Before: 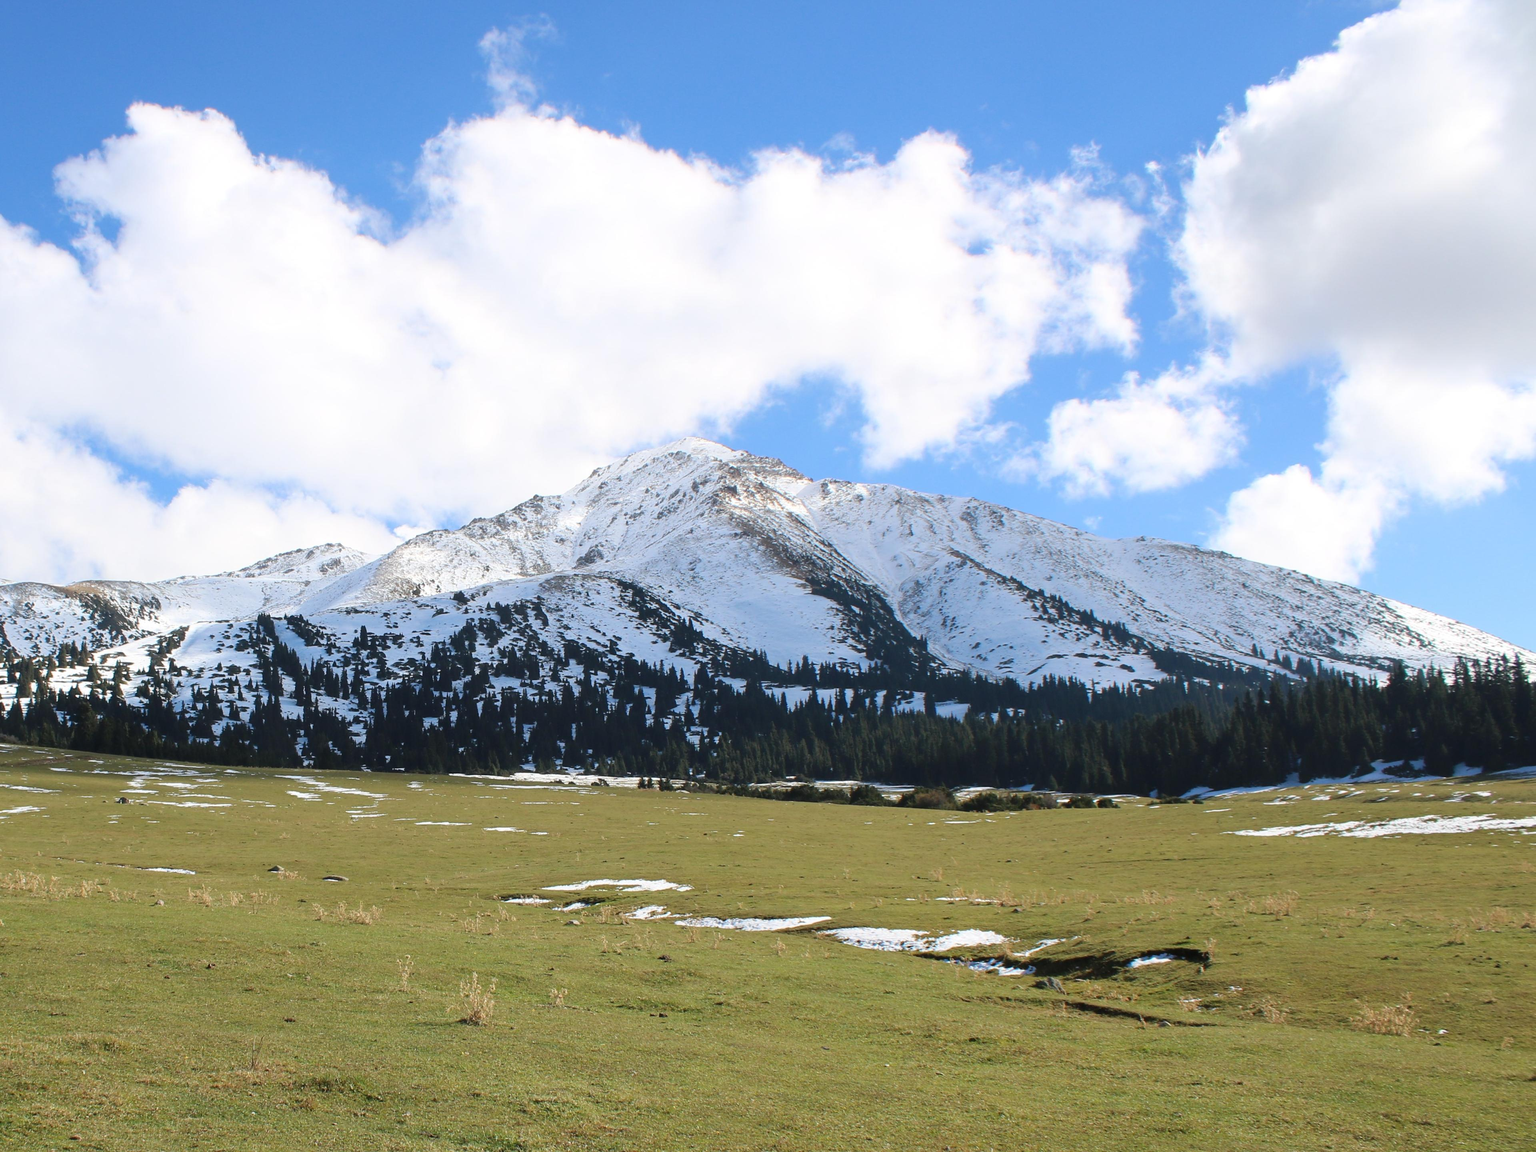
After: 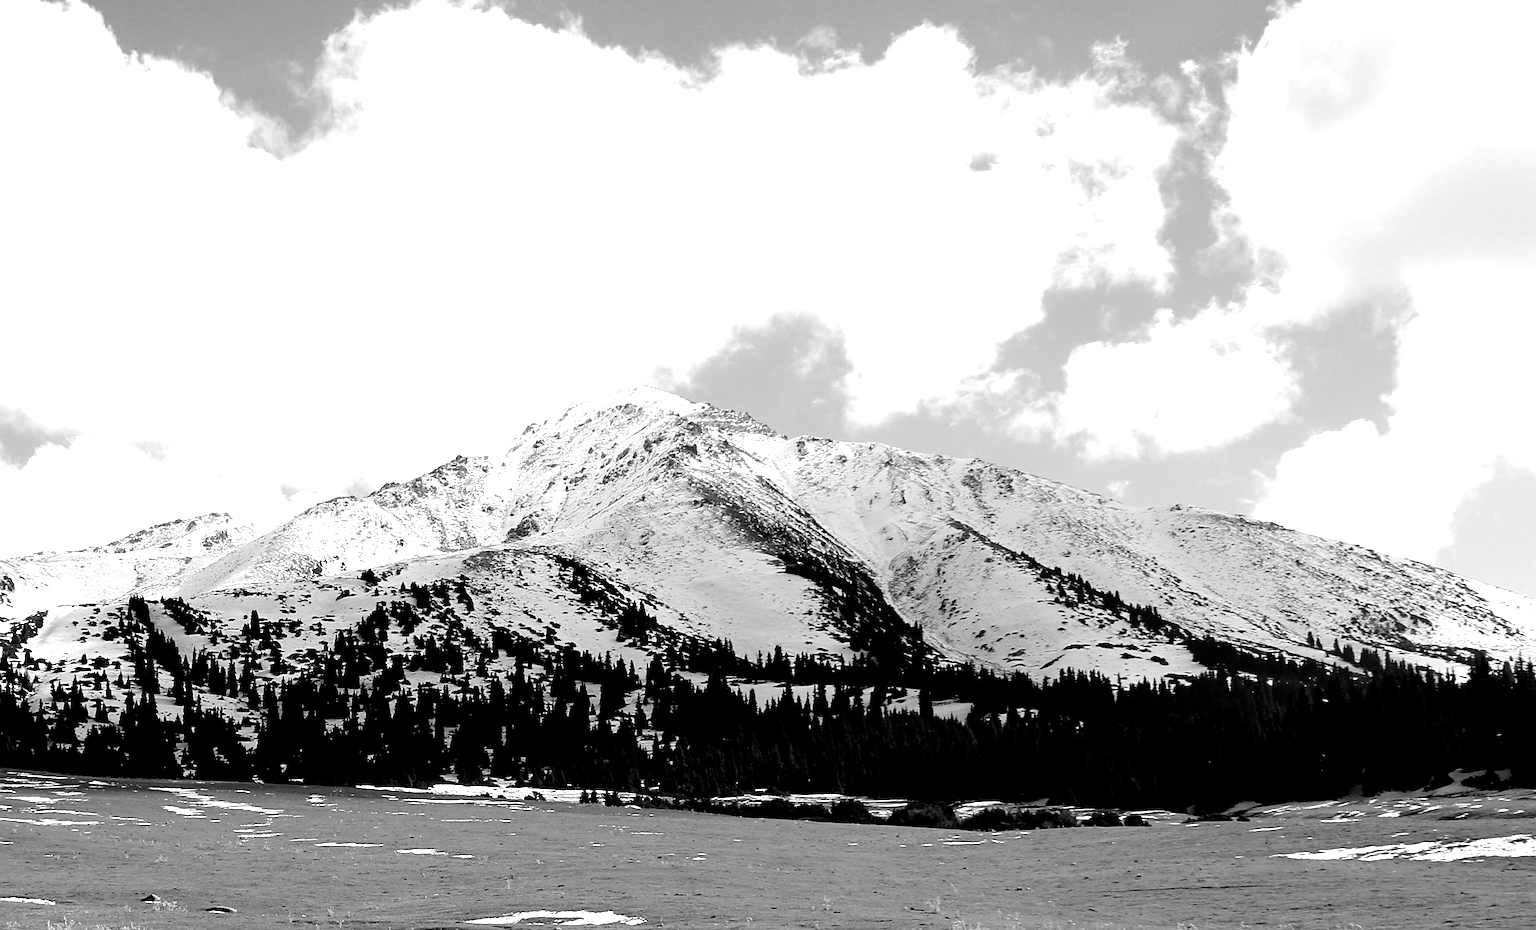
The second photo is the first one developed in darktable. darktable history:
crop and rotate: left 9.695%, top 9.623%, right 5.881%, bottom 22.152%
contrast brightness saturation: contrast 0.025, brightness -0.993, saturation -0.994
base curve: curves: ch0 [(0, 0) (0.036, 0.01) (0.123, 0.254) (0.258, 0.504) (0.507, 0.748) (1, 1)], preserve colors none
exposure: exposure 0.564 EV, compensate exposure bias true, compensate highlight preservation false
sharpen: on, module defaults
